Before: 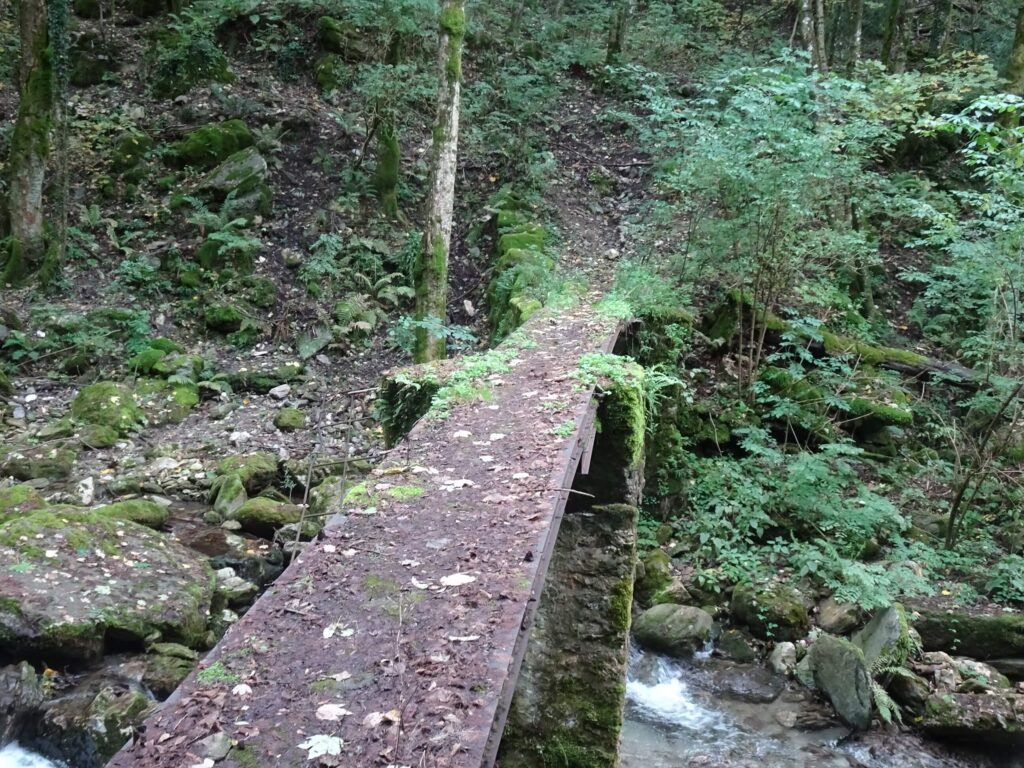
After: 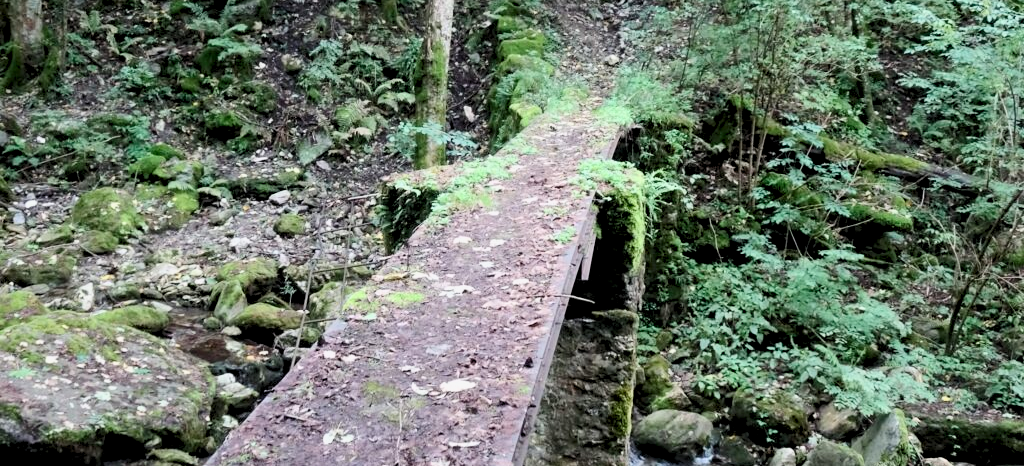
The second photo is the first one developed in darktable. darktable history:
rgb levels: preserve colors sum RGB, levels [[0.038, 0.433, 0.934], [0, 0.5, 1], [0, 0.5, 1]]
crop and rotate: top 25.357%, bottom 13.942%
white balance: emerald 1
contrast brightness saturation: contrast 0.28
